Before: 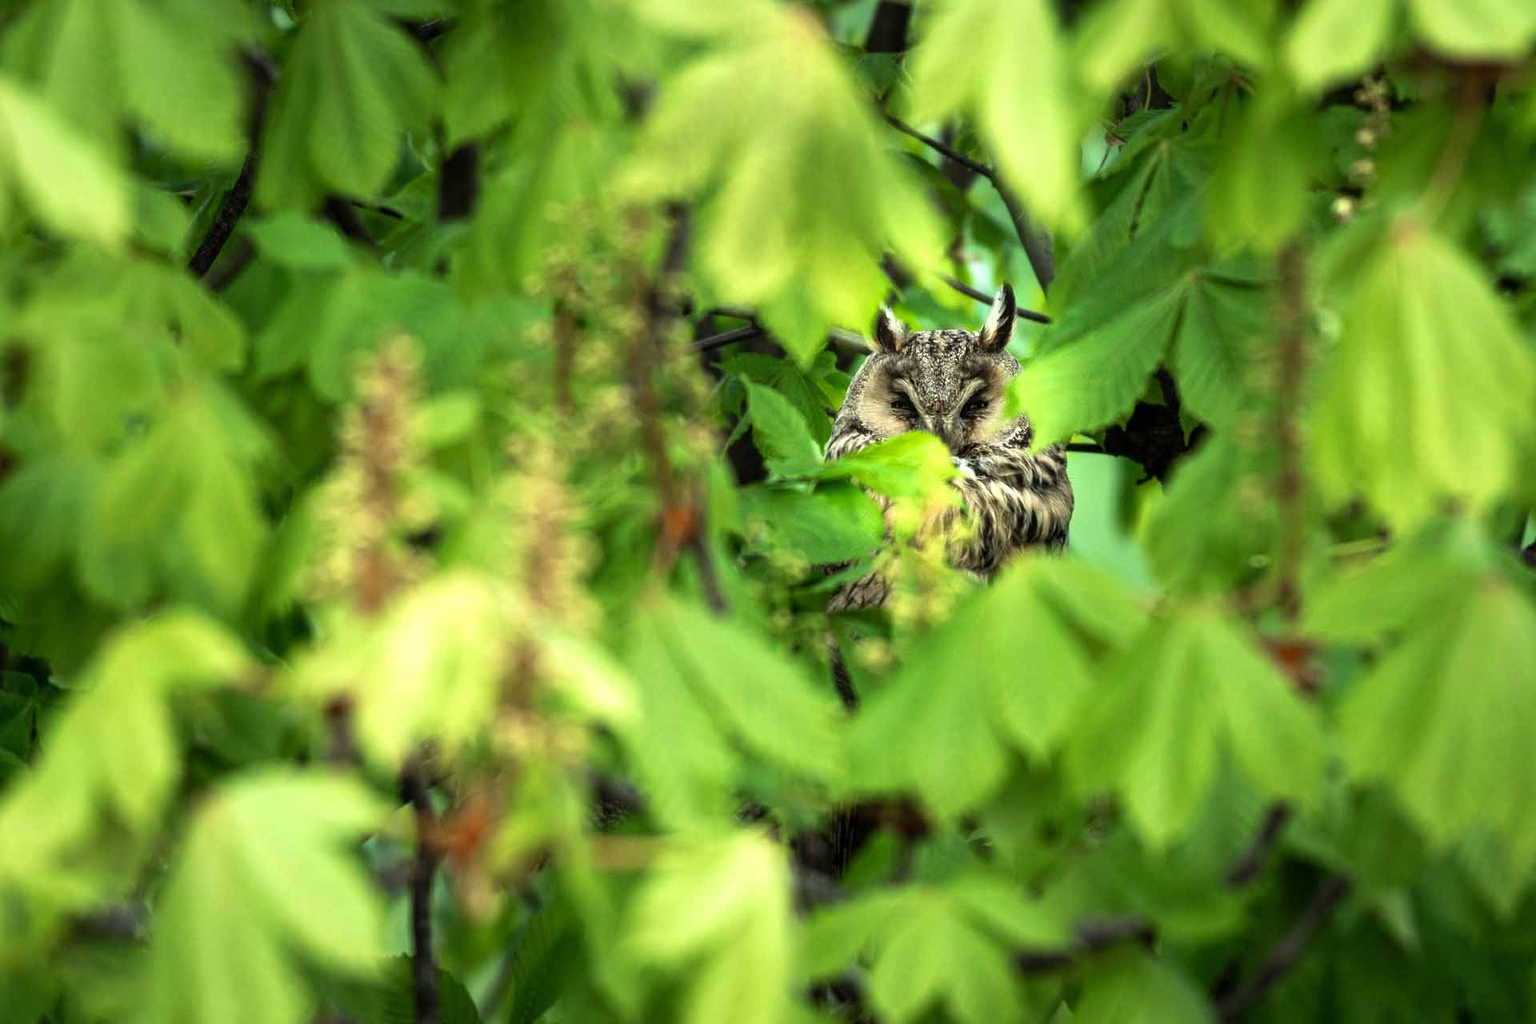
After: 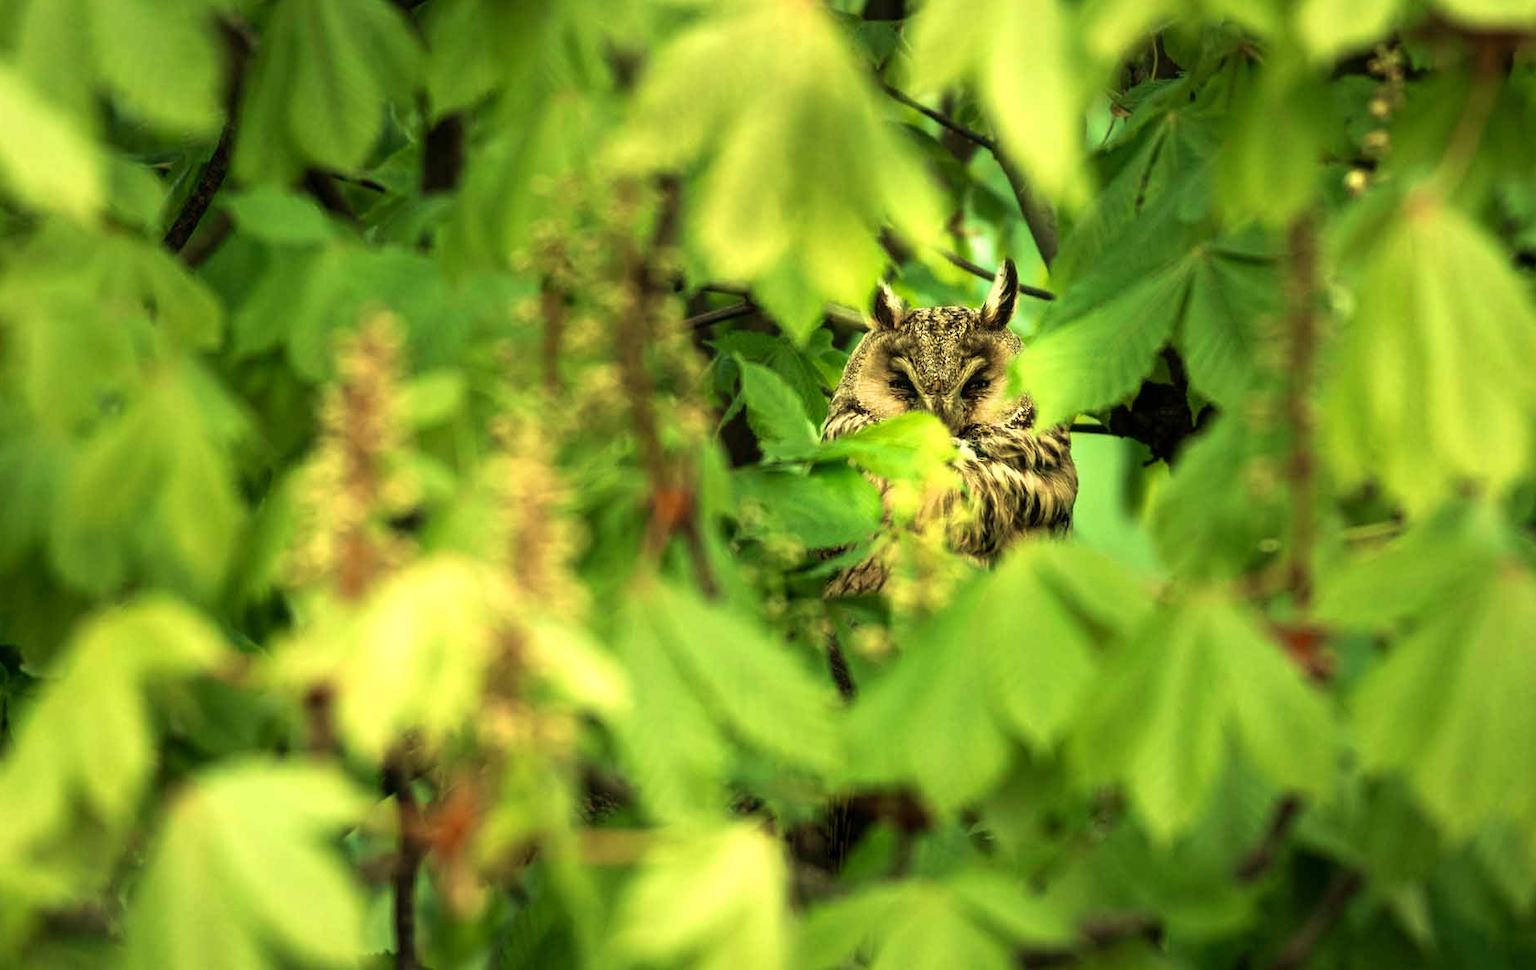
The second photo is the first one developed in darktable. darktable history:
crop: left 1.964%, top 3.251%, right 1.122%, bottom 4.933%
velvia: strength 56%
white balance: red 1.08, blue 0.791
